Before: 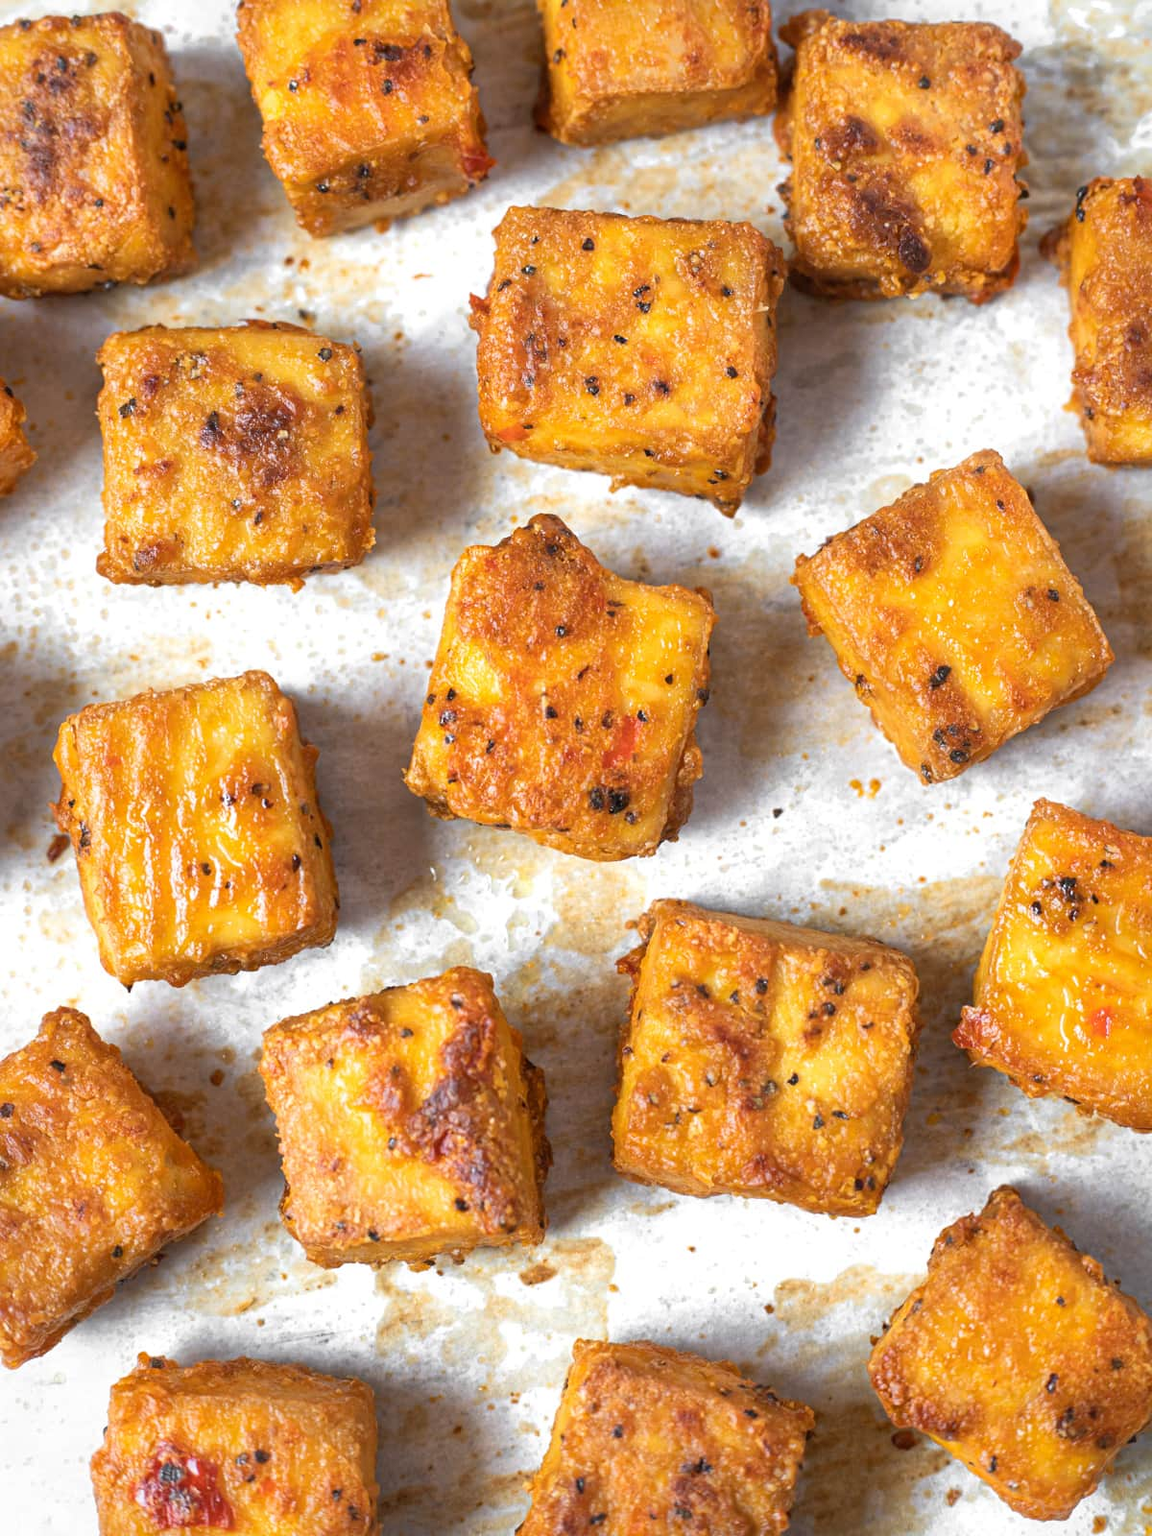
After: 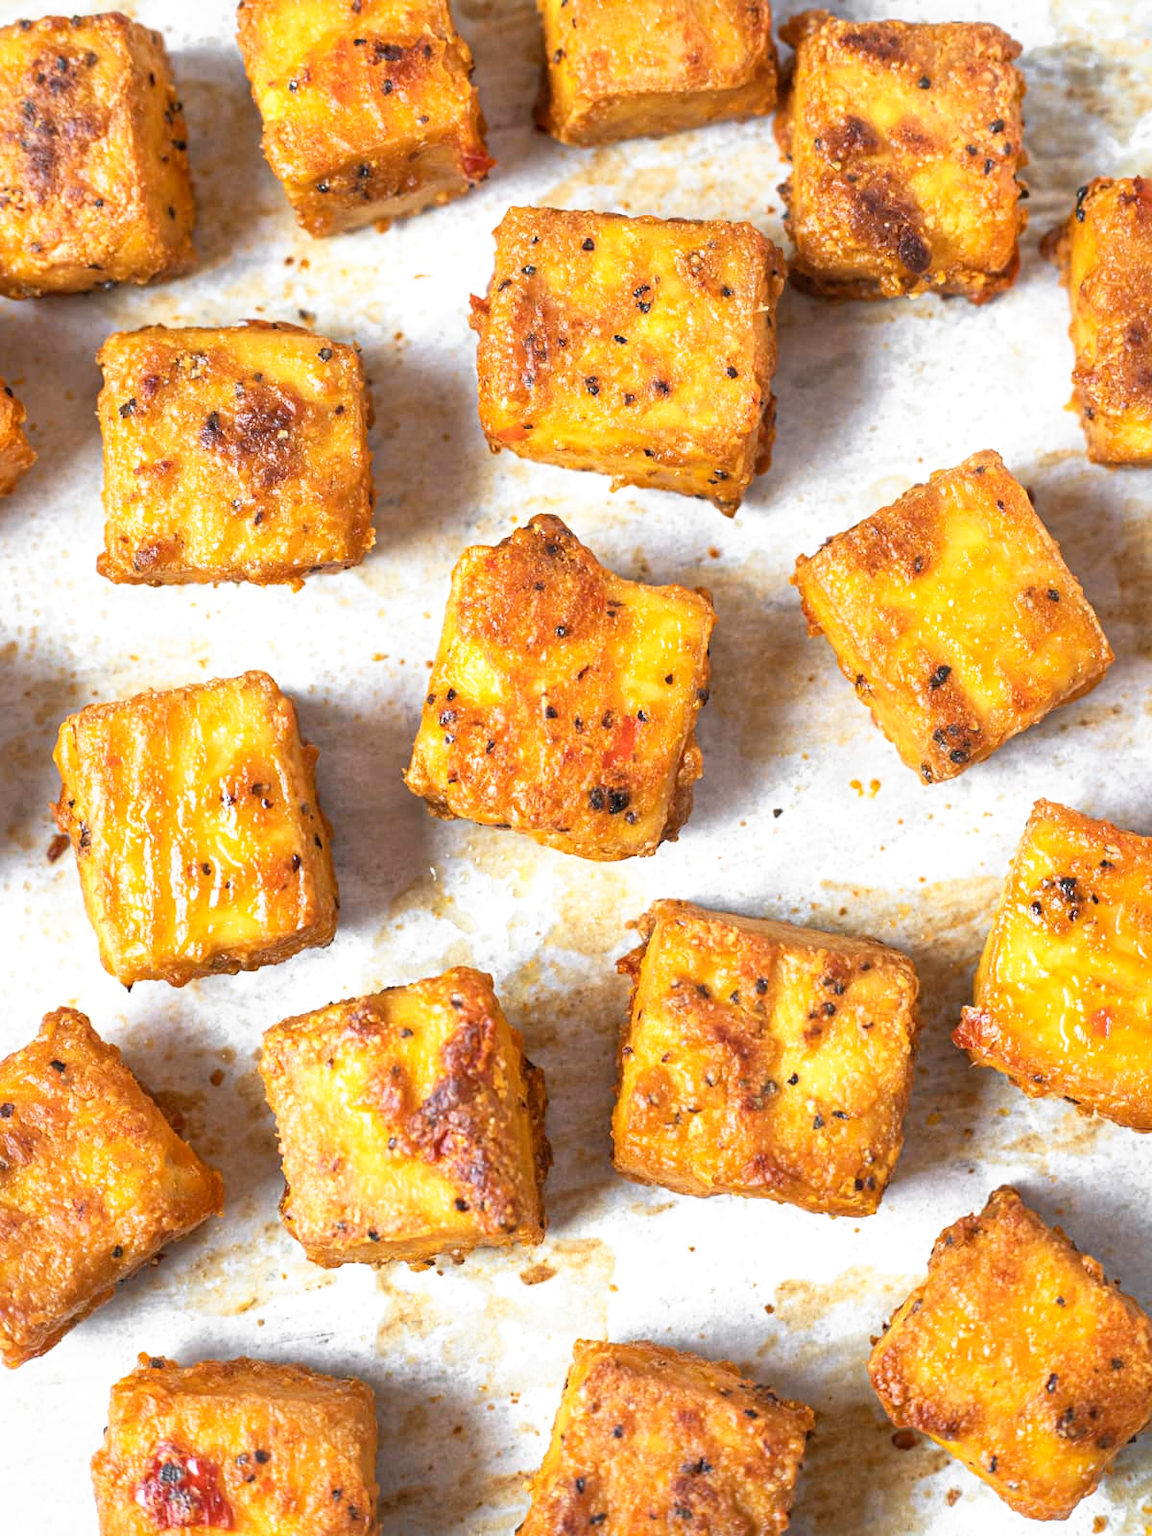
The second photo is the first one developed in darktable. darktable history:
exposure: black level correction 0.001, exposure 0.014 EV, compensate highlight preservation false
base curve: curves: ch0 [(0, 0) (0.688, 0.865) (1, 1)], preserve colors none
